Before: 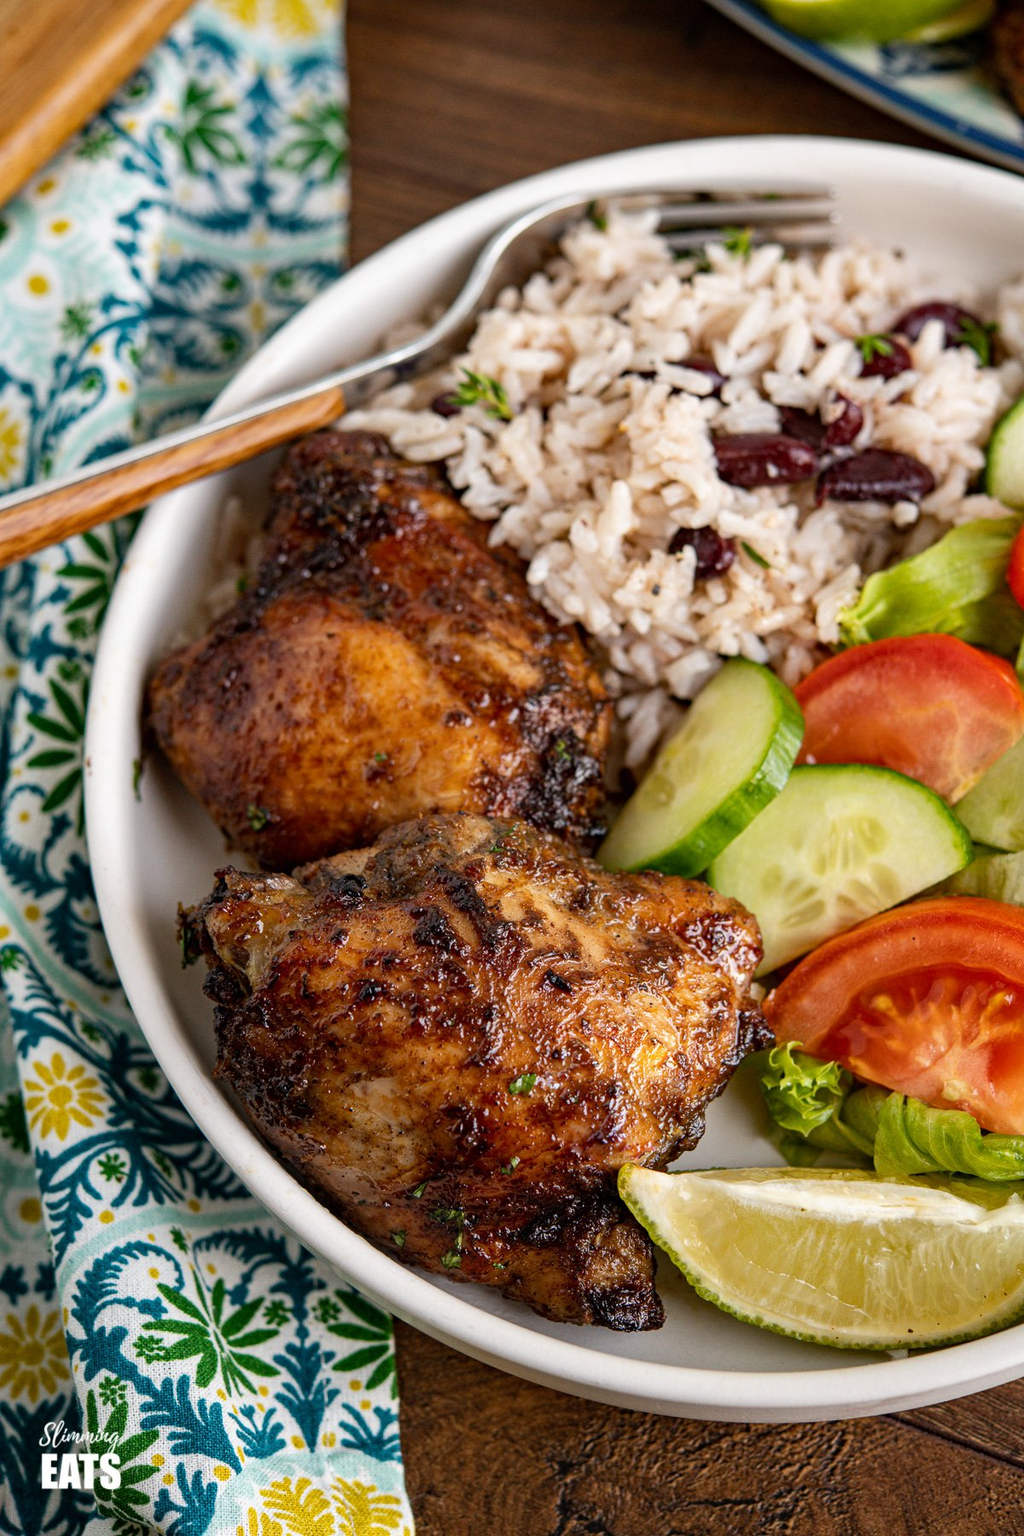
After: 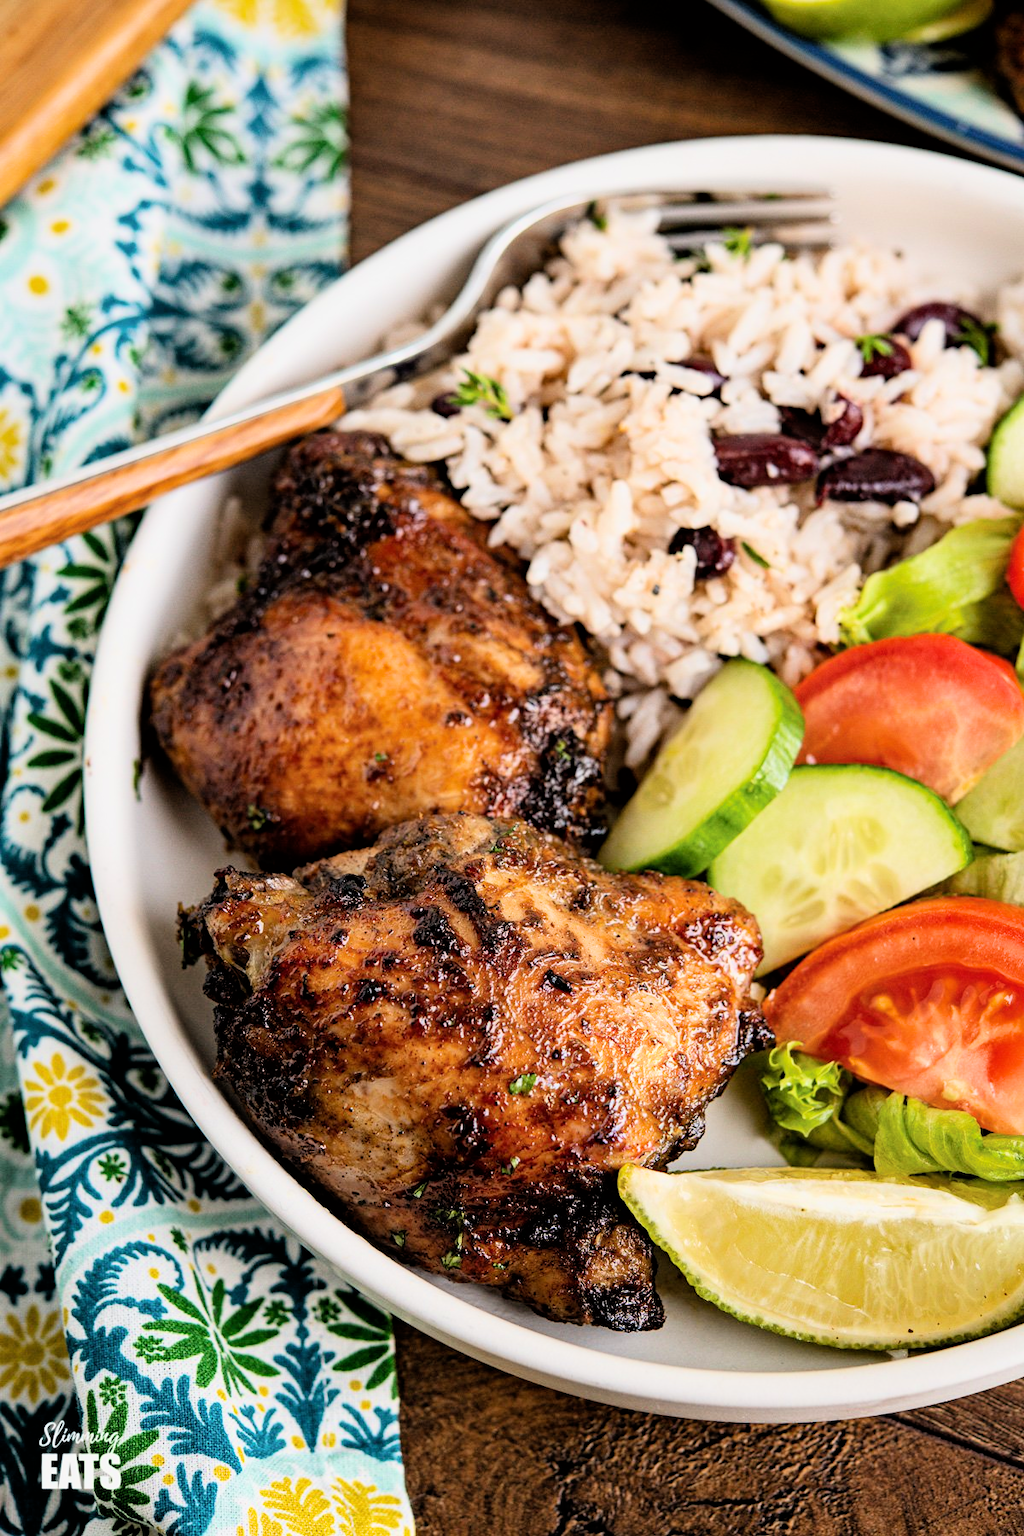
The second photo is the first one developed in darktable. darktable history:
filmic rgb: black relative exposure -5.1 EV, white relative exposure 3.98 EV, threshold 2.96 EV, hardness 2.88, contrast 1.298, color science v6 (2022), enable highlight reconstruction true
exposure: black level correction 0, exposure 0.704 EV, compensate exposure bias true, compensate highlight preservation false
